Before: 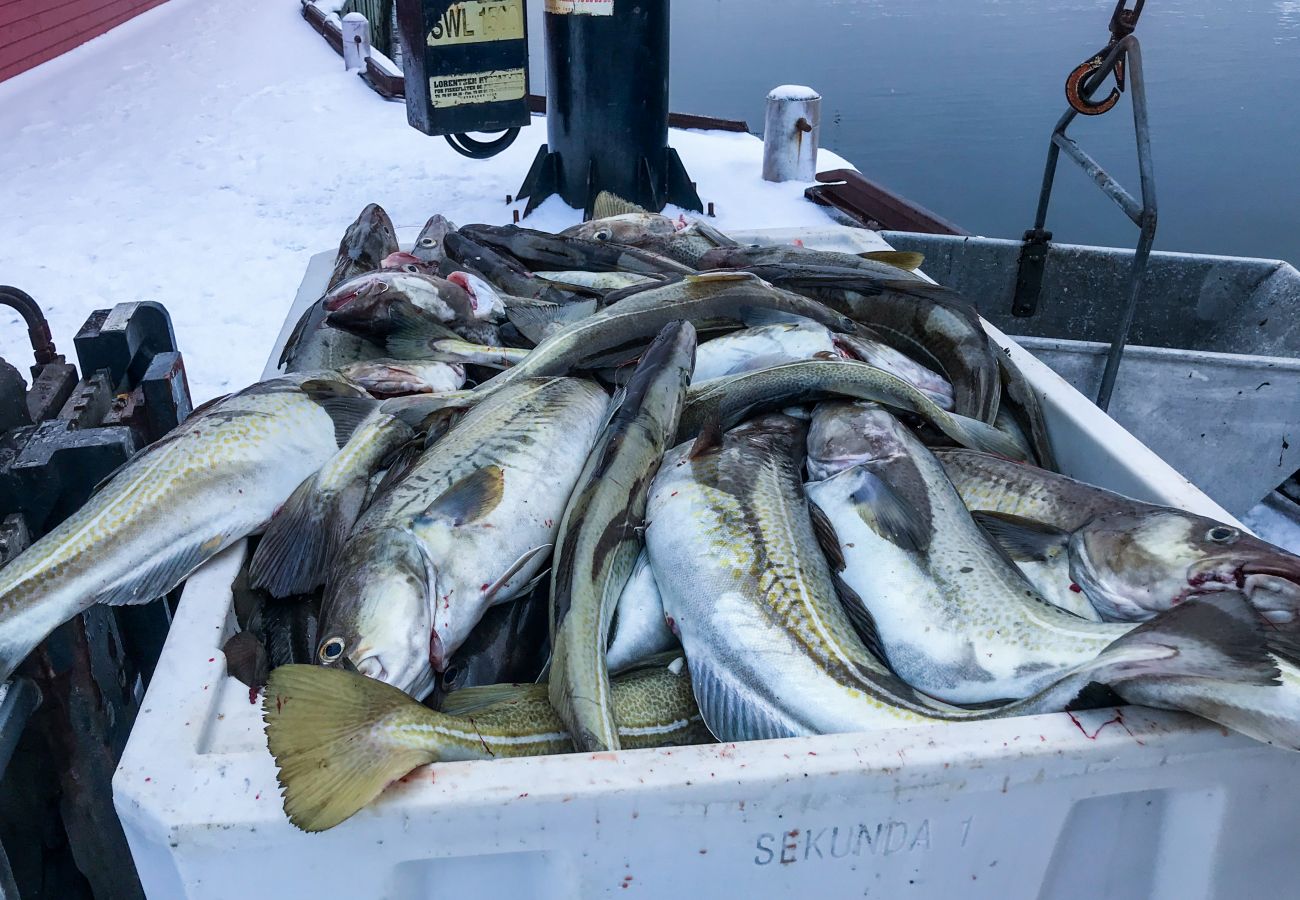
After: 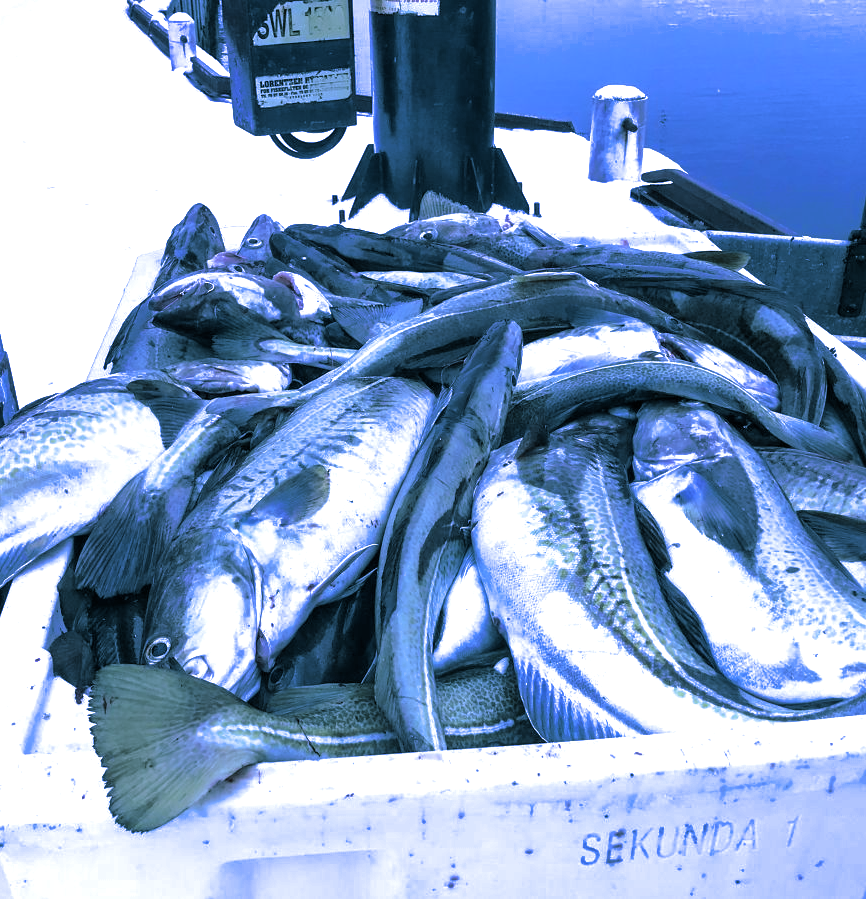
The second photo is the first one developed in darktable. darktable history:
crop and rotate: left 13.409%, right 19.924%
split-toning: shadows › hue 205.2°, shadows › saturation 0.43, highlights › hue 54°, highlights › saturation 0.54
white balance: red 0.766, blue 1.537
